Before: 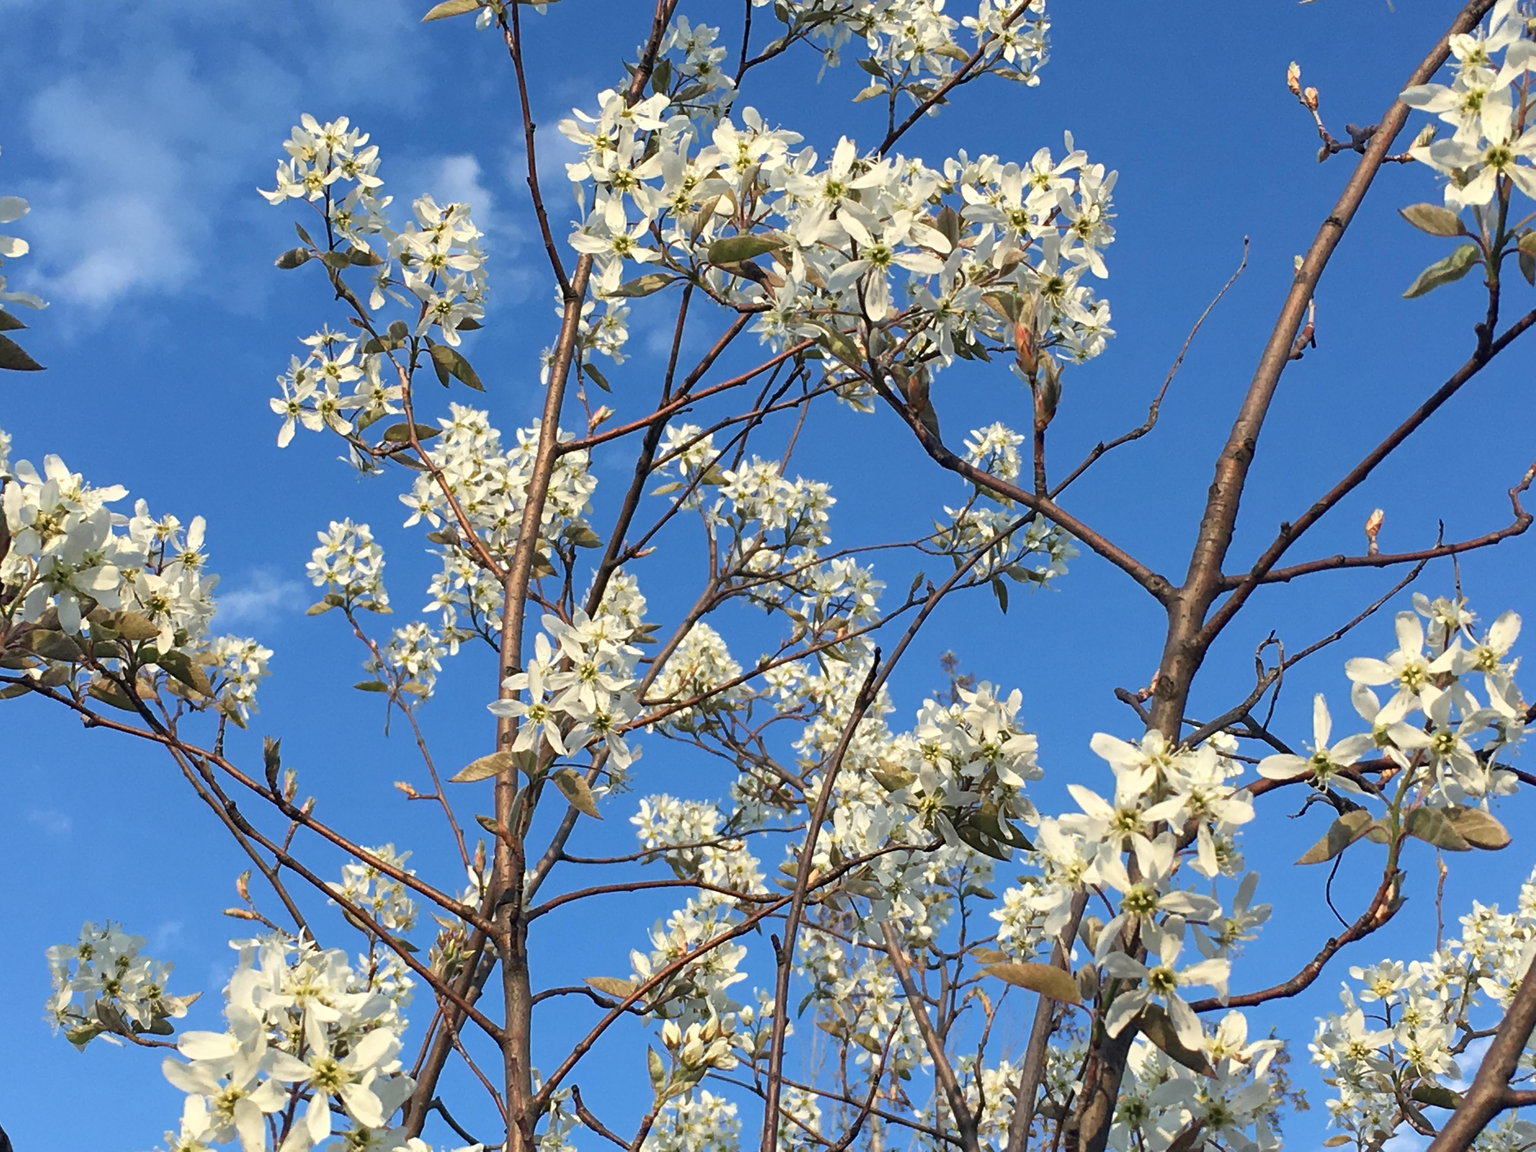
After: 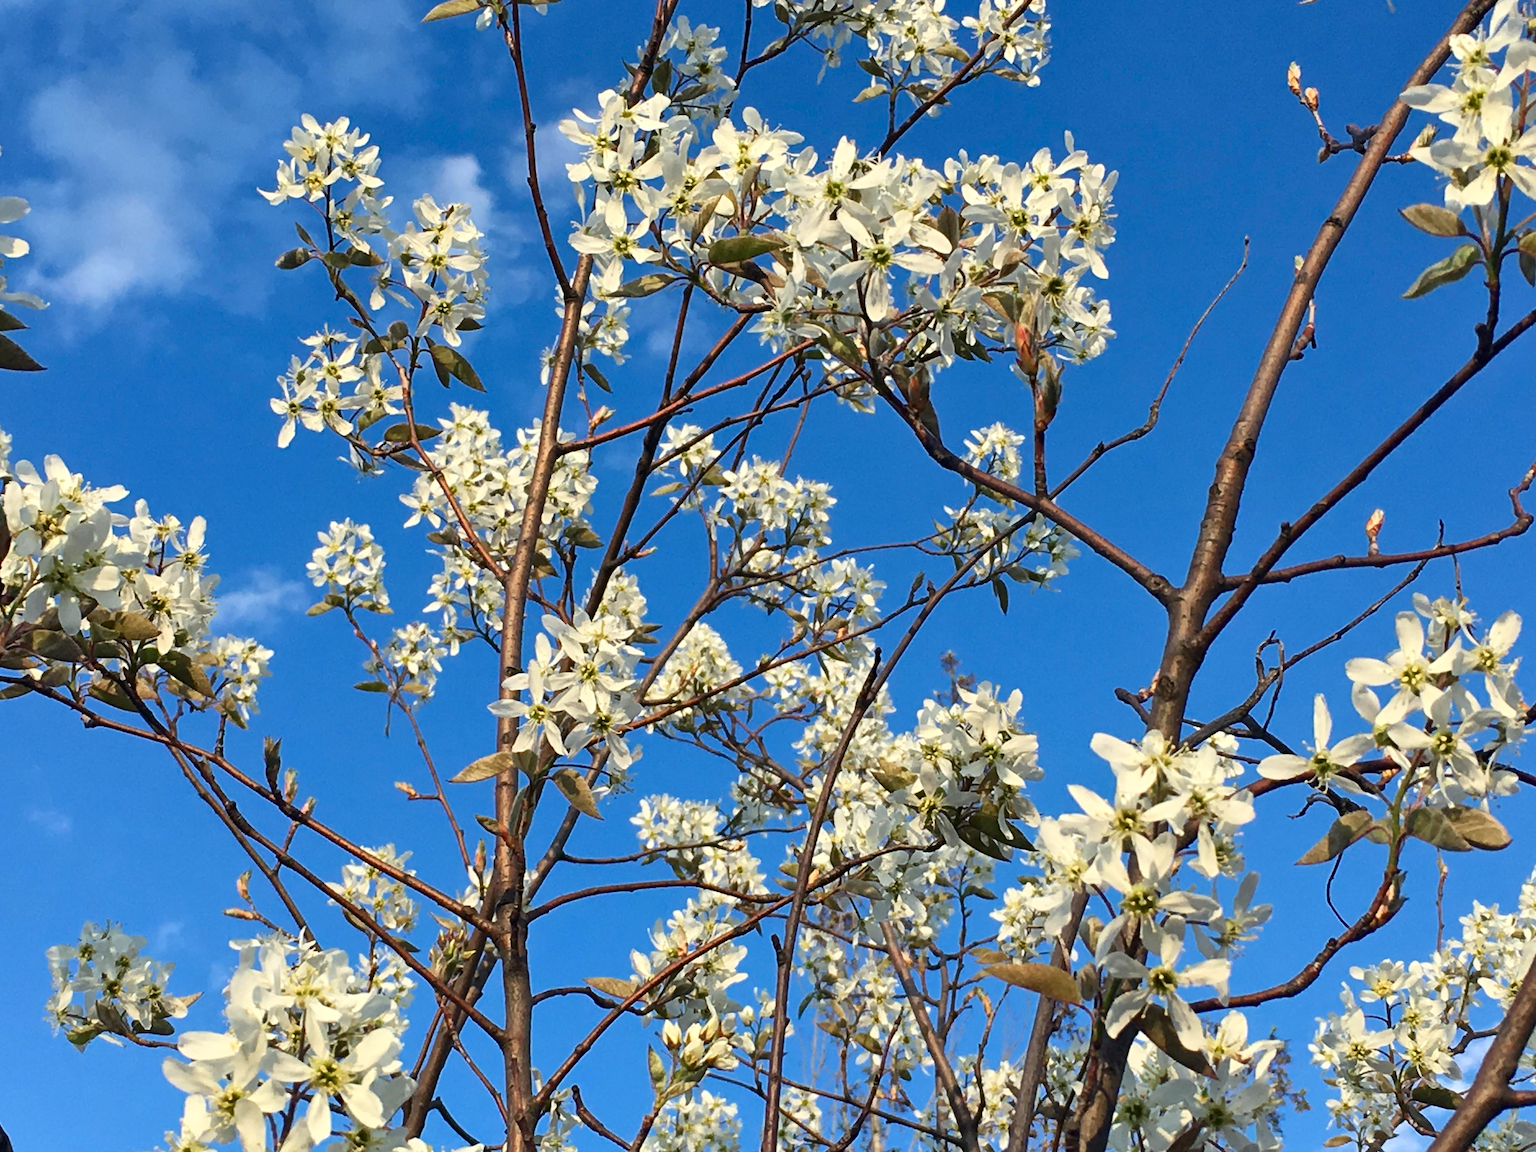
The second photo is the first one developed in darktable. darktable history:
contrast brightness saturation: contrast 0.134, brightness -0.051, saturation 0.151
shadows and highlights: shadows 52.24, highlights -28.57, soften with gaussian
